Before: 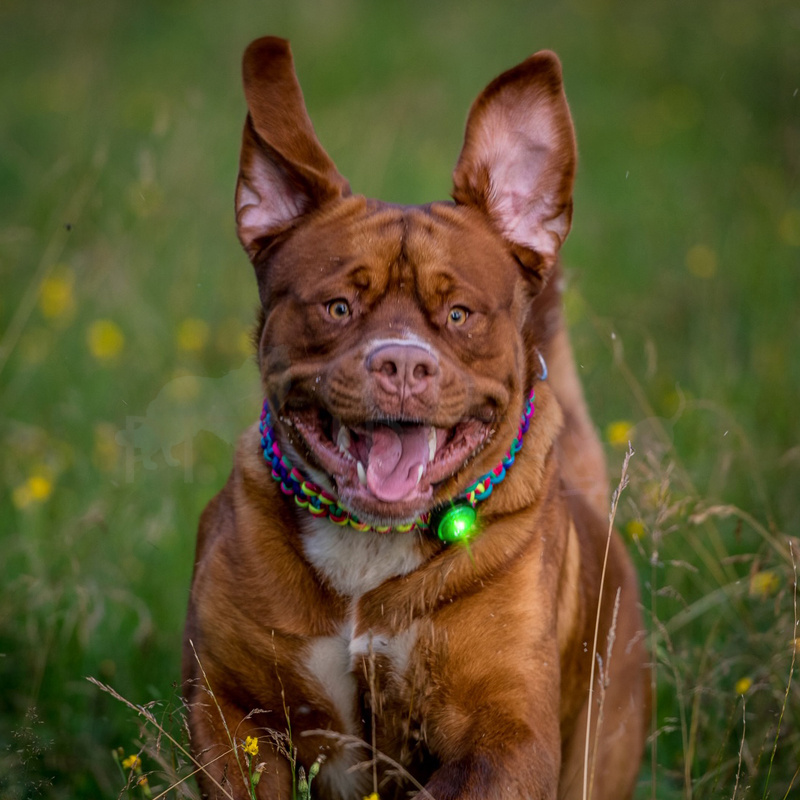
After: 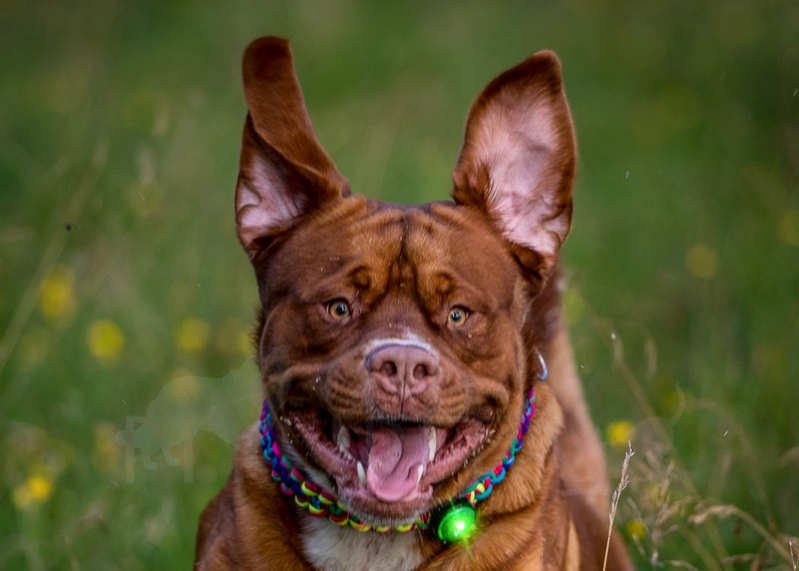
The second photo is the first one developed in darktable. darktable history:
crop: bottom 28.576%
contrast brightness saturation: contrast 0.14
